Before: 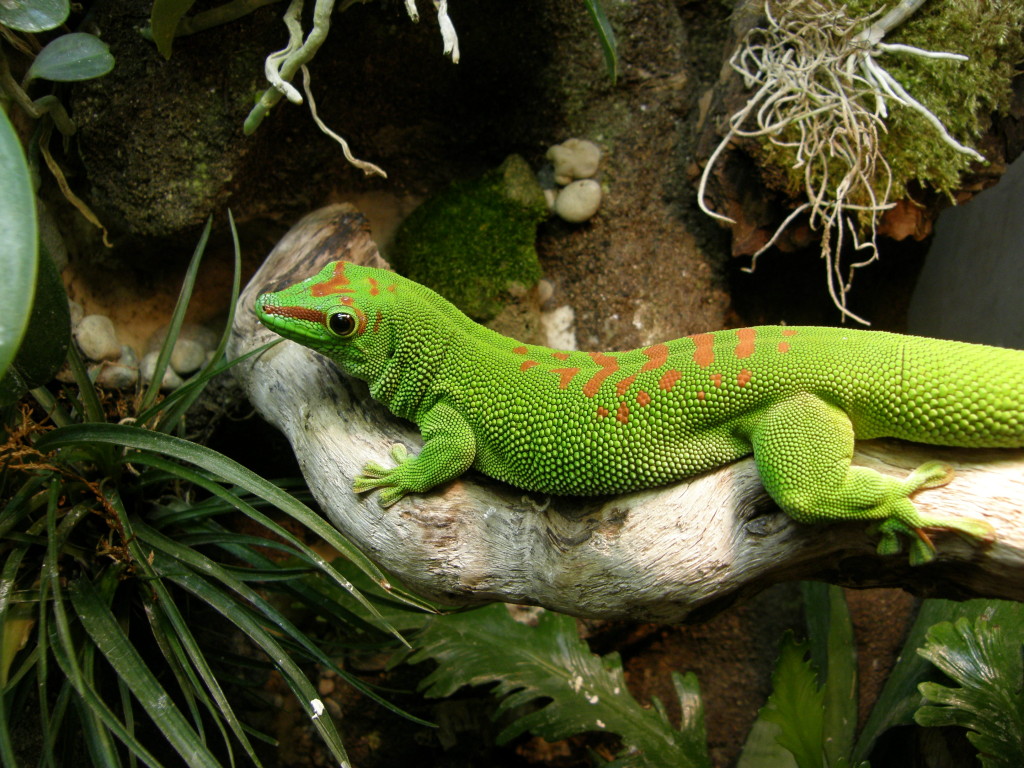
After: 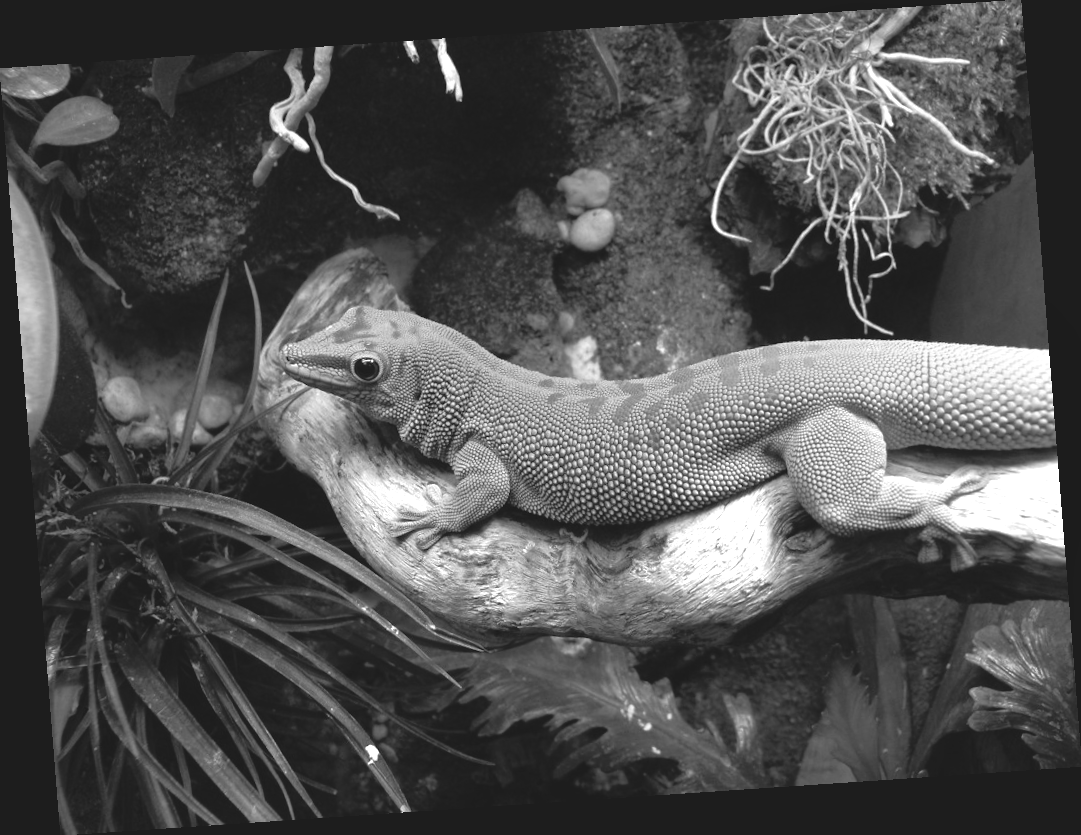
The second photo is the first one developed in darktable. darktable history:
exposure: exposure 0.2 EV, compensate highlight preservation false
rotate and perspective: rotation -4.2°, shear 0.006, automatic cropping off
color balance rgb: perceptual saturation grading › global saturation 36%, perceptual brilliance grading › global brilliance 10%, global vibrance 20%
monochrome: on, module defaults
shadows and highlights: shadows 12, white point adjustment 1.2, highlights -0.36, soften with gaussian
tone curve: curves: ch0 [(0, 0) (0.003, 0.005) (0.011, 0.016) (0.025, 0.036) (0.044, 0.071) (0.069, 0.112) (0.1, 0.149) (0.136, 0.187) (0.177, 0.228) (0.224, 0.272) (0.277, 0.32) (0.335, 0.374) (0.399, 0.429) (0.468, 0.479) (0.543, 0.538) (0.623, 0.609) (0.709, 0.697) (0.801, 0.789) (0.898, 0.876) (1, 1)], preserve colors none
white balance: red 0.926, green 1.003, blue 1.133
color balance: lift [1.005, 0.99, 1.007, 1.01], gamma [1, 1.034, 1.032, 0.966], gain [0.873, 1.055, 1.067, 0.933]
